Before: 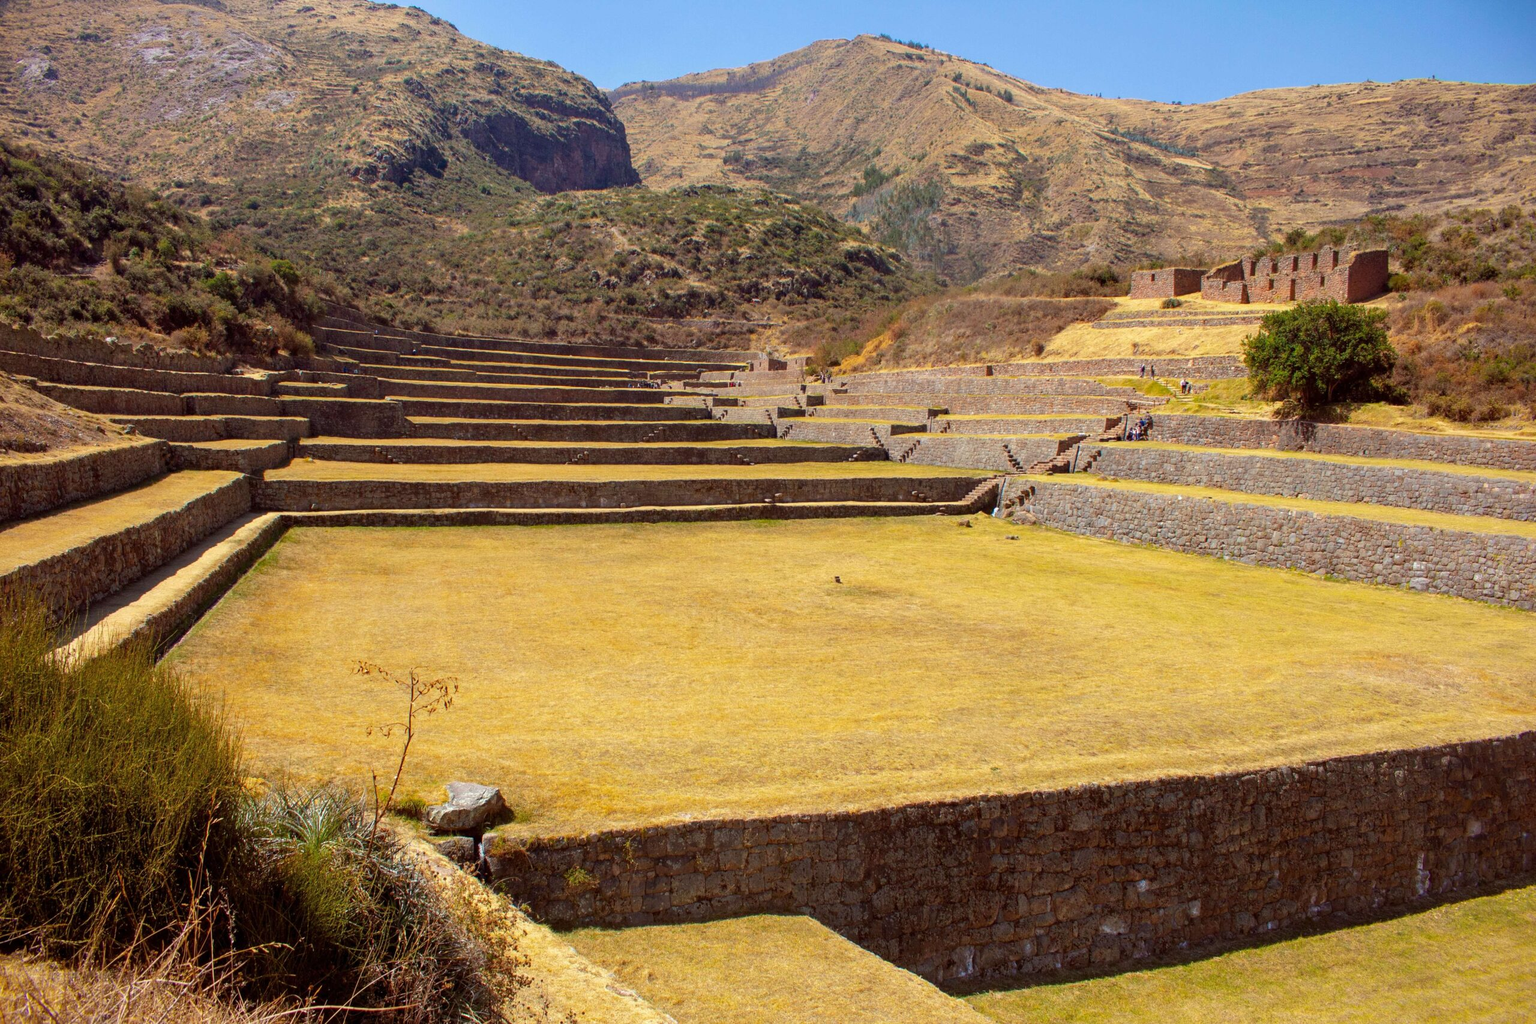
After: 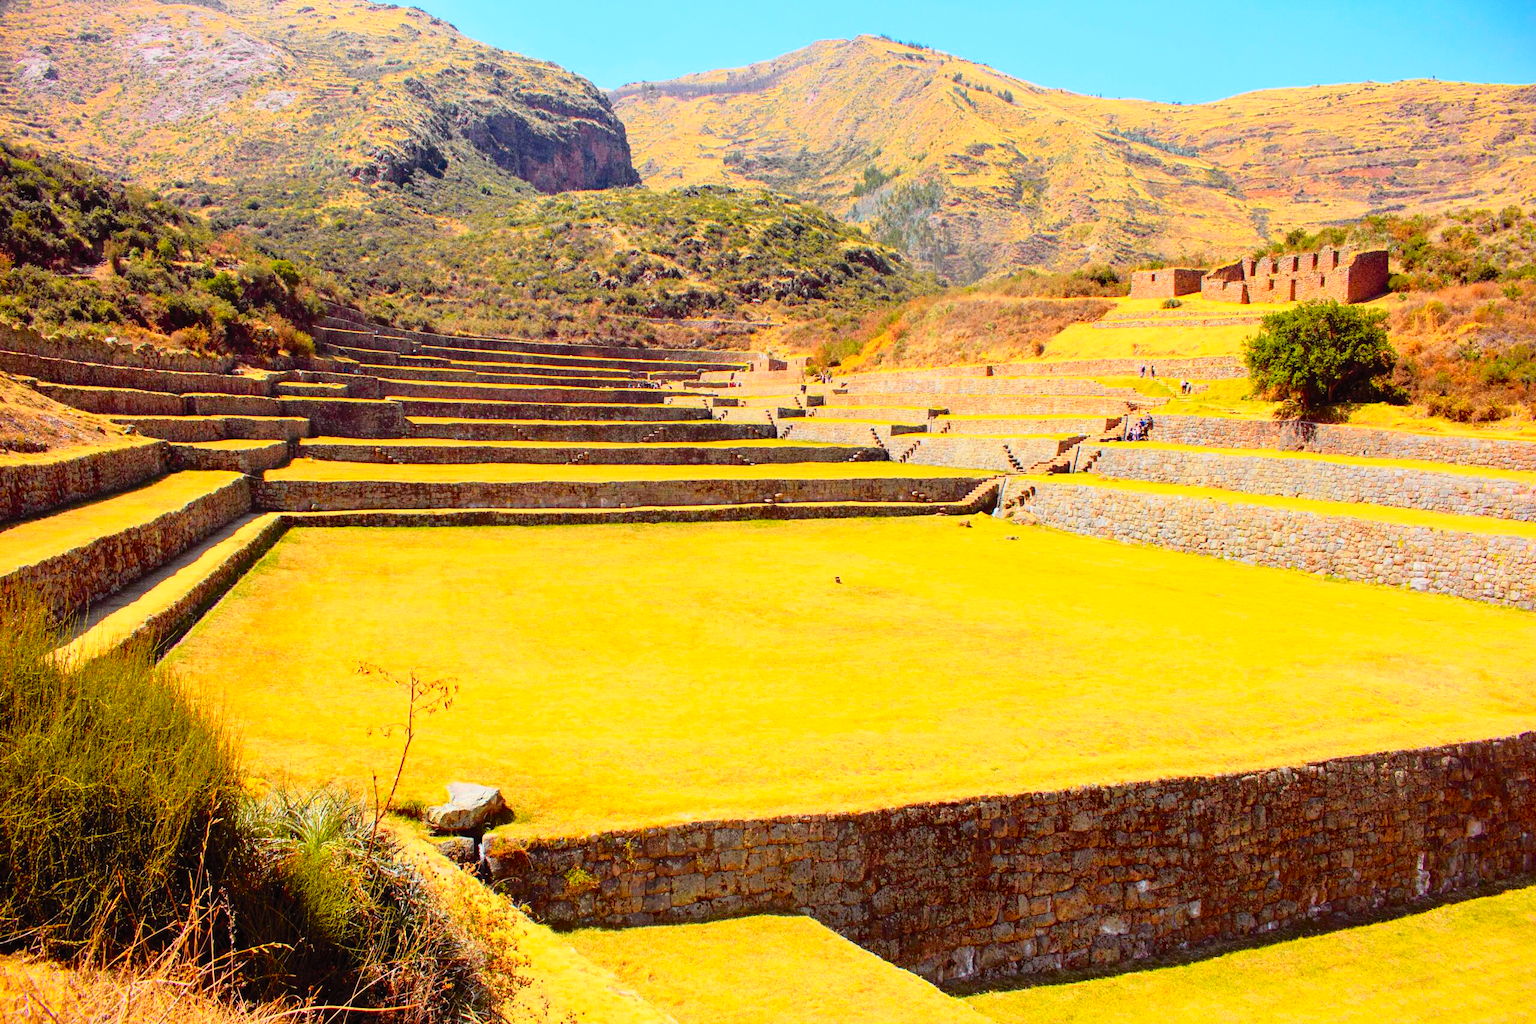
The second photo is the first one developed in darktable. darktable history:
contrast brightness saturation: contrast 0.24, brightness 0.26, saturation 0.39
tone curve: curves: ch0 [(0, 0) (0.168, 0.142) (0.359, 0.44) (0.469, 0.544) (0.634, 0.722) (0.858, 0.903) (1, 0.968)]; ch1 [(0, 0) (0.437, 0.453) (0.472, 0.47) (0.502, 0.502) (0.54, 0.534) (0.57, 0.592) (0.618, 0.66) (0.699, 0.749) (0.859, 0.919) (1, 1)]; ch2 [(0, 0) (0.33, 0.301) (0.421, 0.443) (0.476, 0.498) (0.505, 0.503) (0.547, 0.557) (0.586, 0.634) (0.608, 0.676) (1, 1)], color space Lab, independent channels, preserve colors none
